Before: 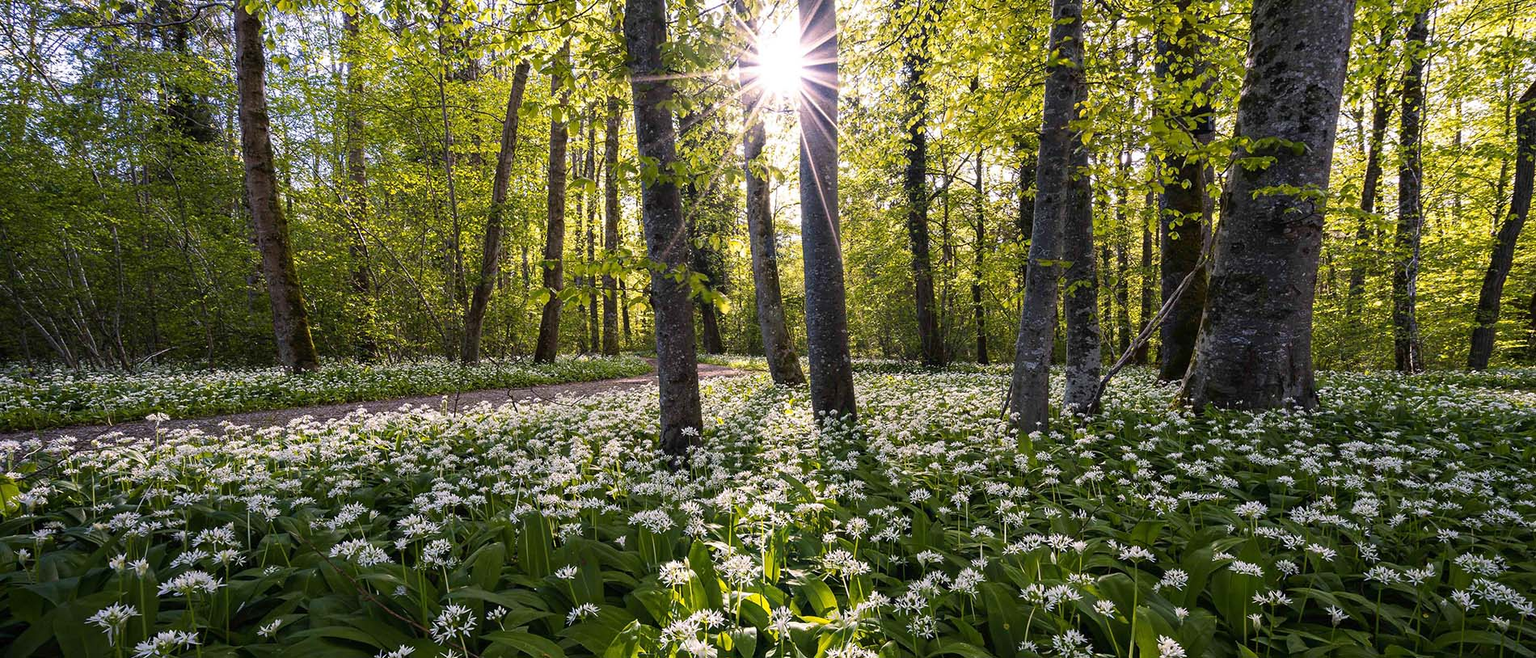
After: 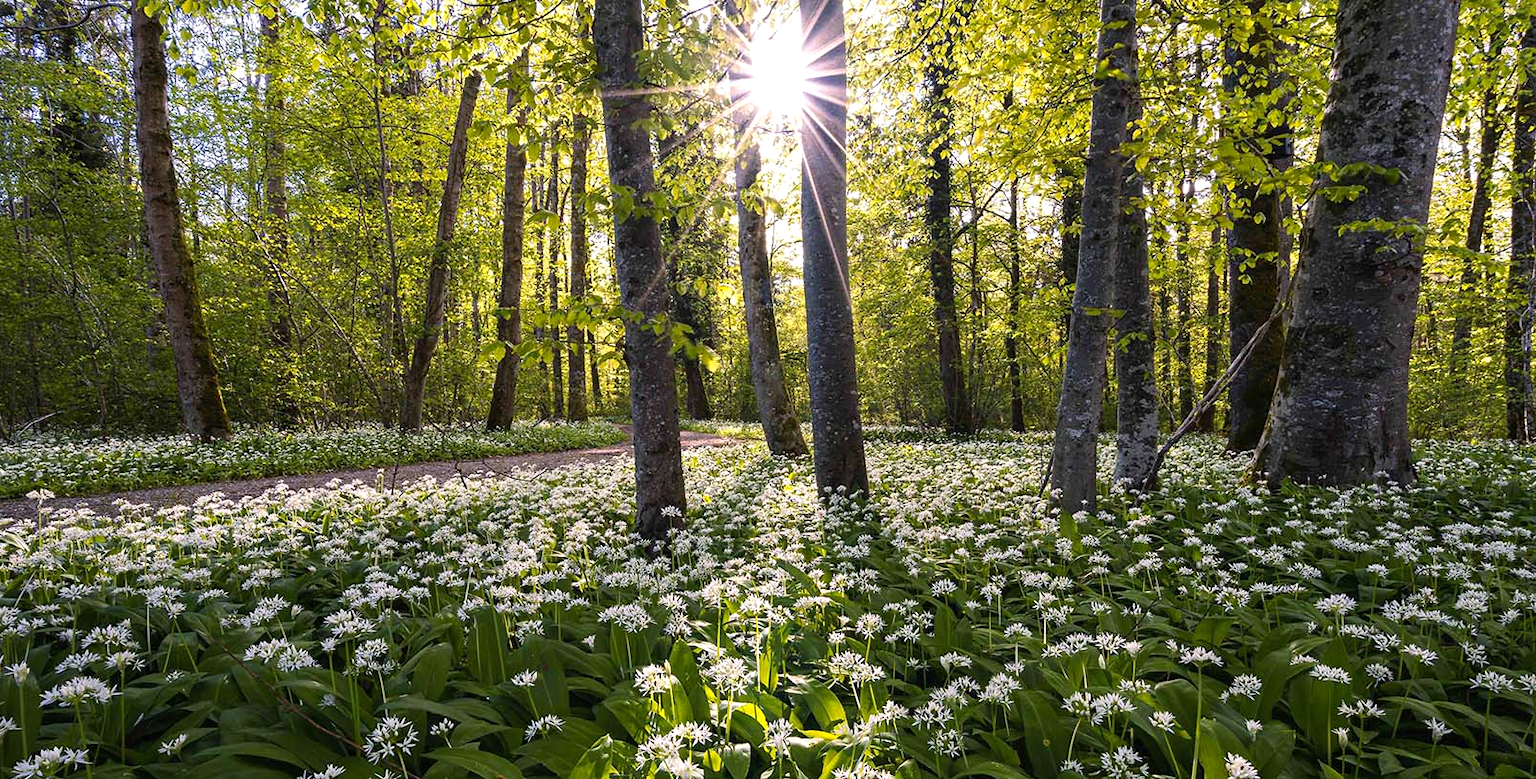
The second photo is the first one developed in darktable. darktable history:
crop: left 8.076%, right 7.503%
exposure: exposure 0.201 EV, compensate exposure bias true, compensate highlight preservation false
color zones: curves: ch1 [(0, 0.523) (0.143, 0.545) (0.286, 0.52) (0.429, 0.506) (0.571, 0.503) (0.714, 0.503) (0.857, 0.508) (1, 0.523)]
